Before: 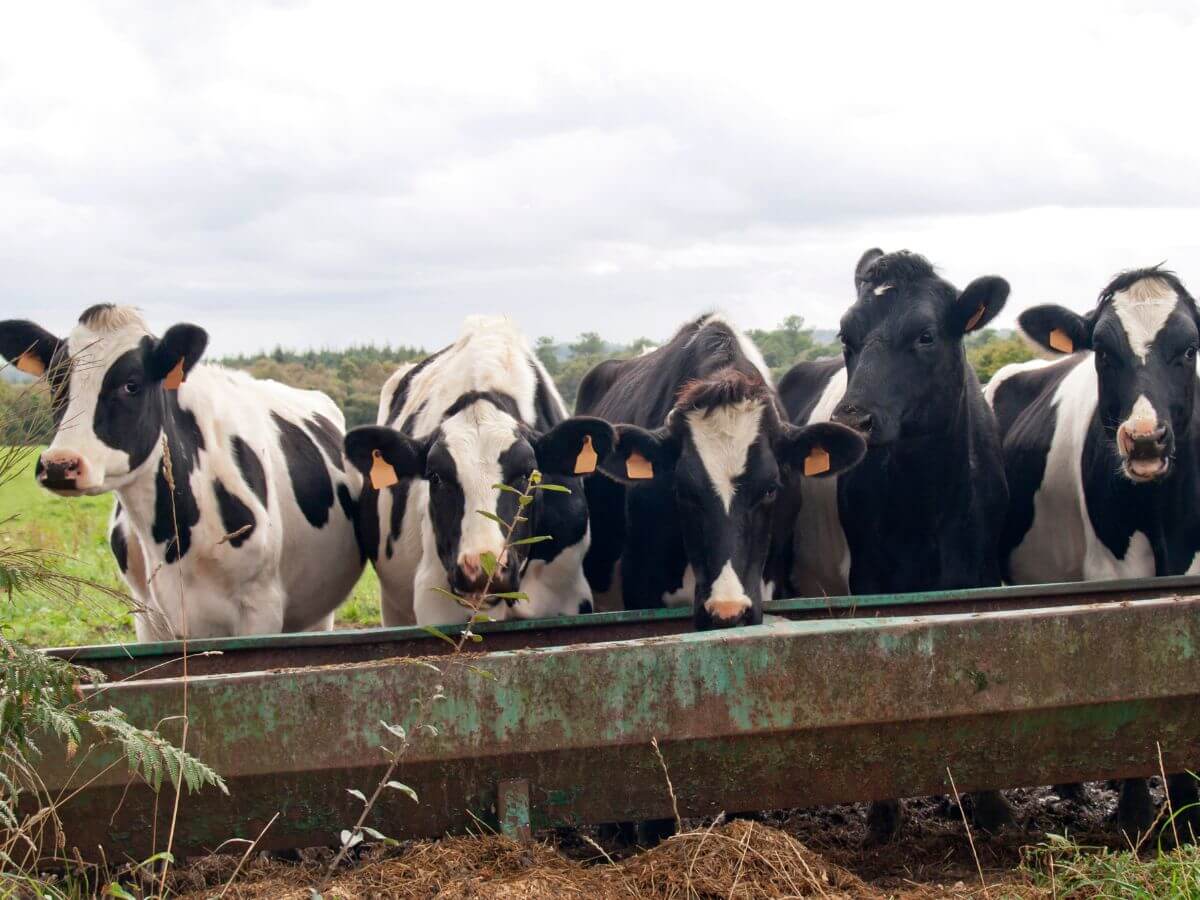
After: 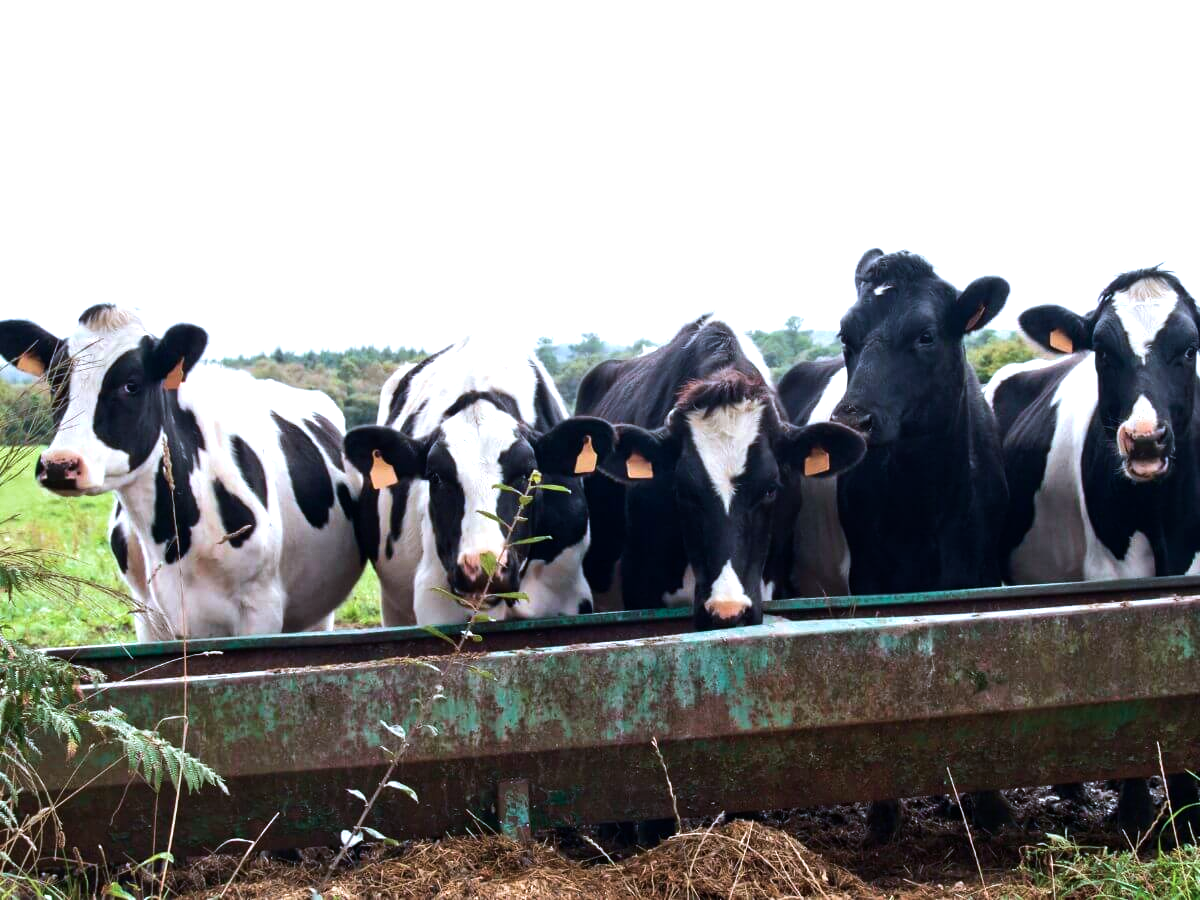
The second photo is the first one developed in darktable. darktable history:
velvia: on, module defaults
tone equalizer: -8 EV -0.75 EV, -7 EV -0.7 EV, -6 EV -0.6 EV, -5 EV -0.4 EV, -3 EV 0.4 EV, -2 EV 0.6 EV, -1 EV 0.7 EV, +0 EV 0.75 EV, edges refinement/feathering 500, mask exposure compensation -1.57 EV, preserve details no
color calibration: x 0.38, y 0.39, temperature 4086.04 K
